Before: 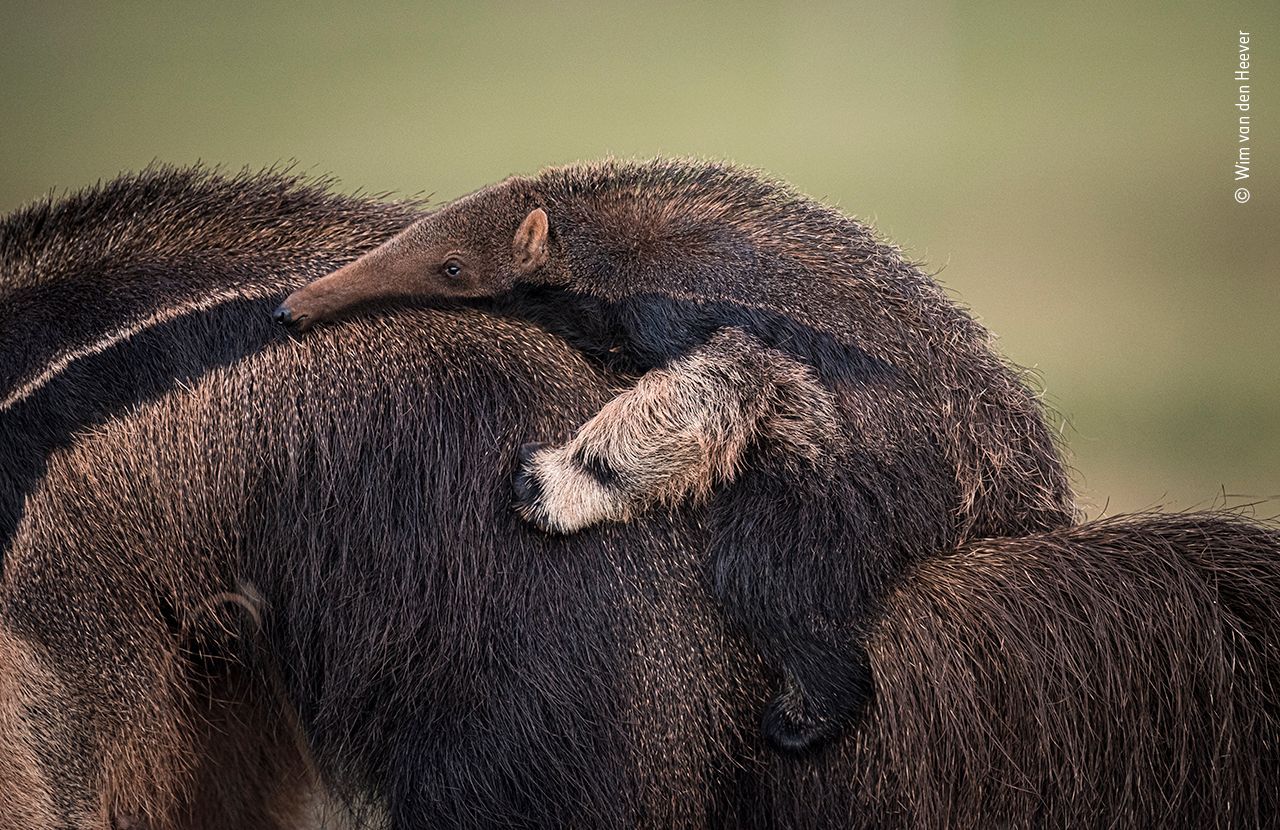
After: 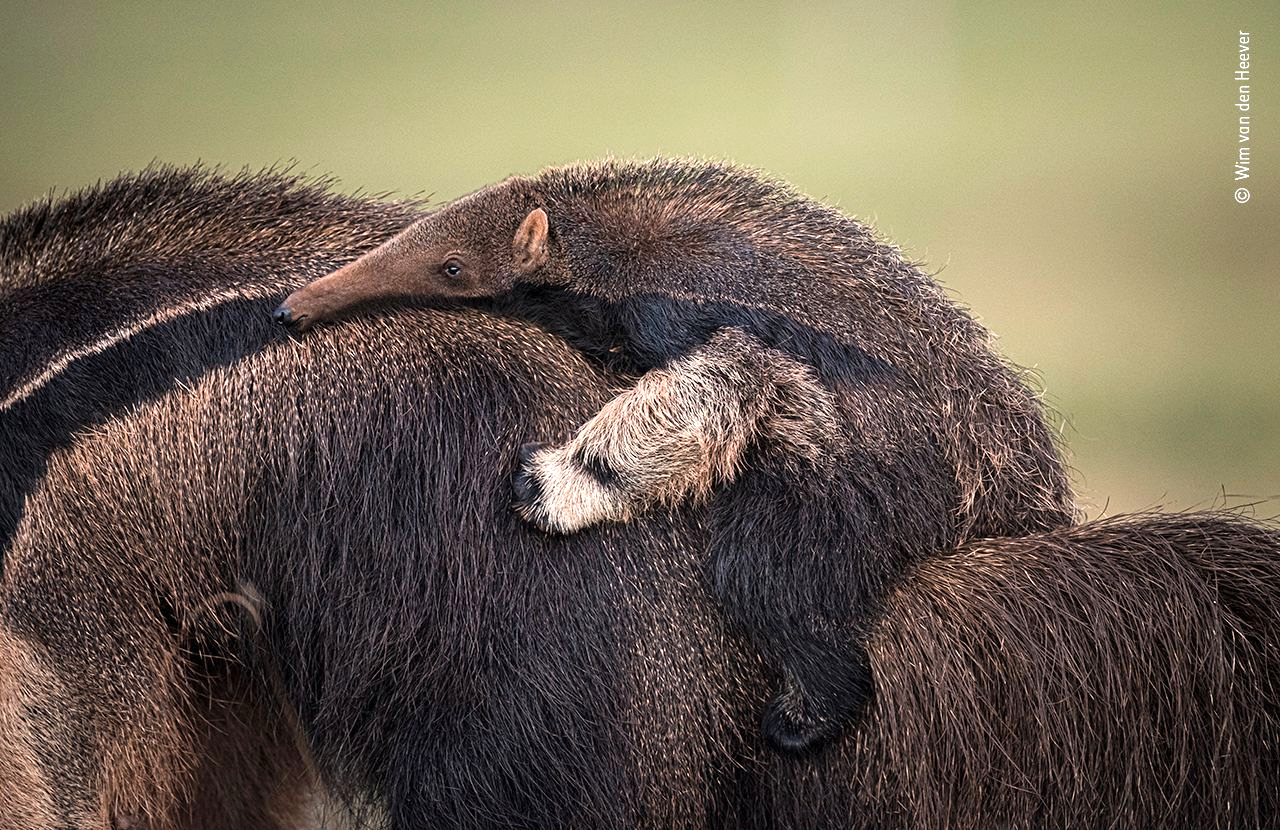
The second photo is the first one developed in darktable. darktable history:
exposure: exposure 0.513 EV, compensate highlight preservation false
